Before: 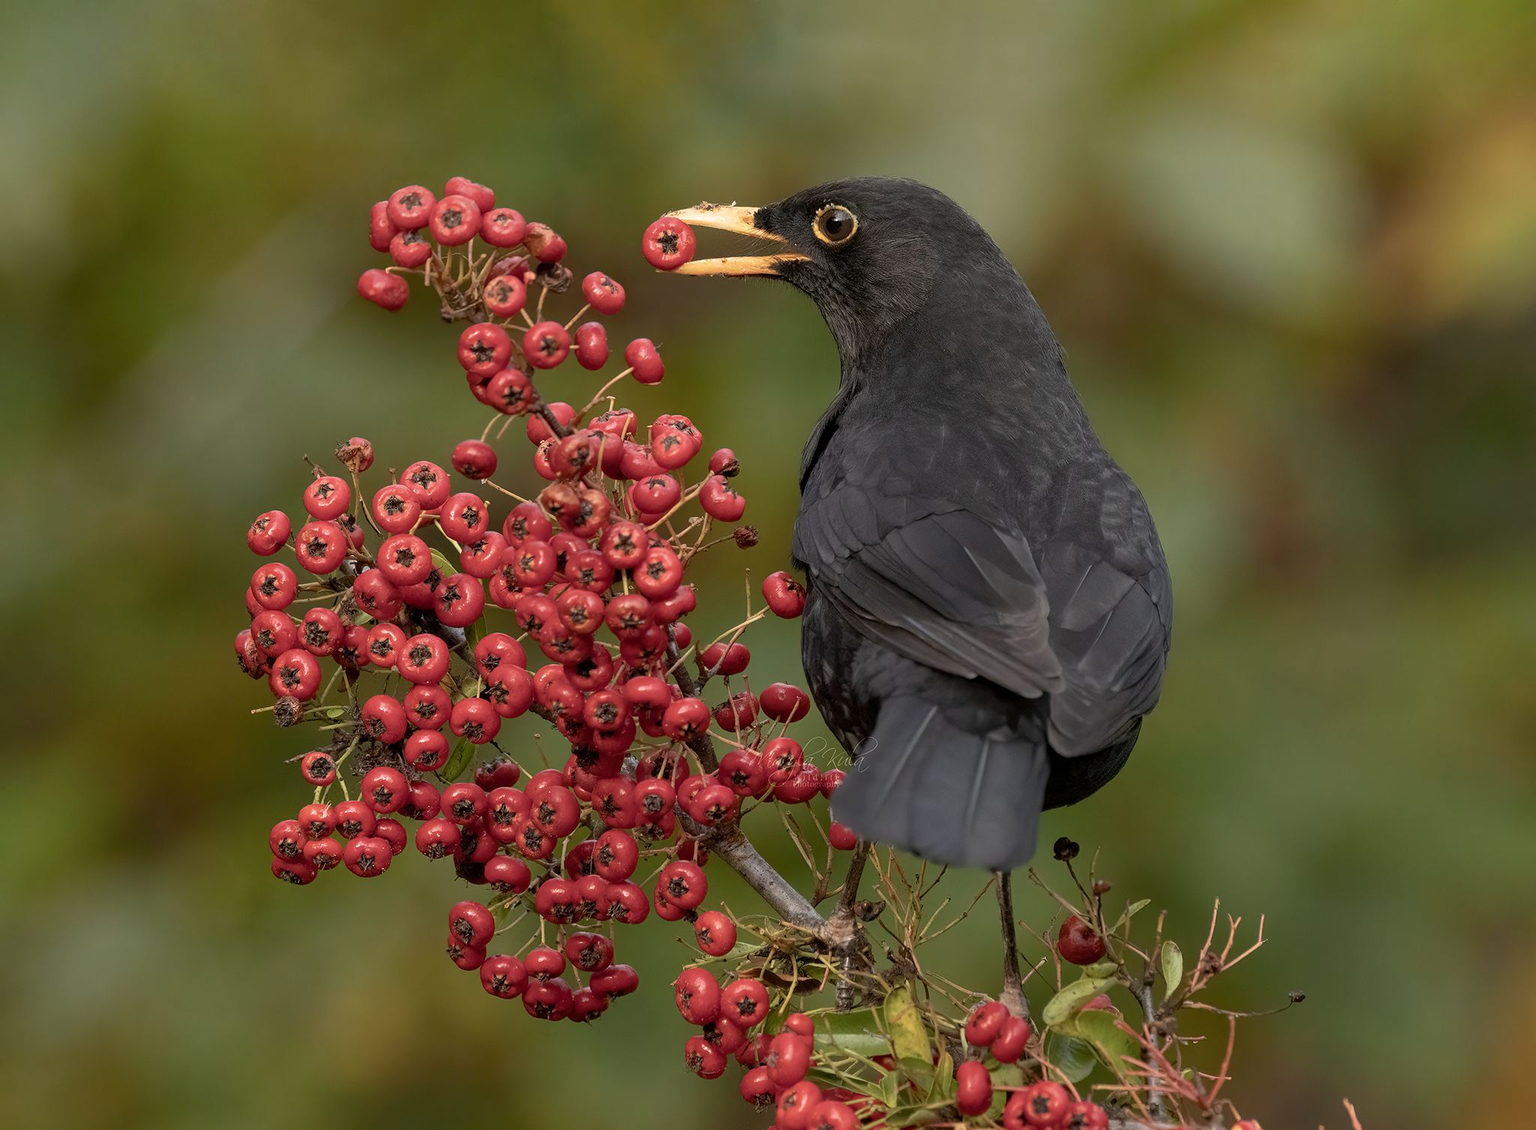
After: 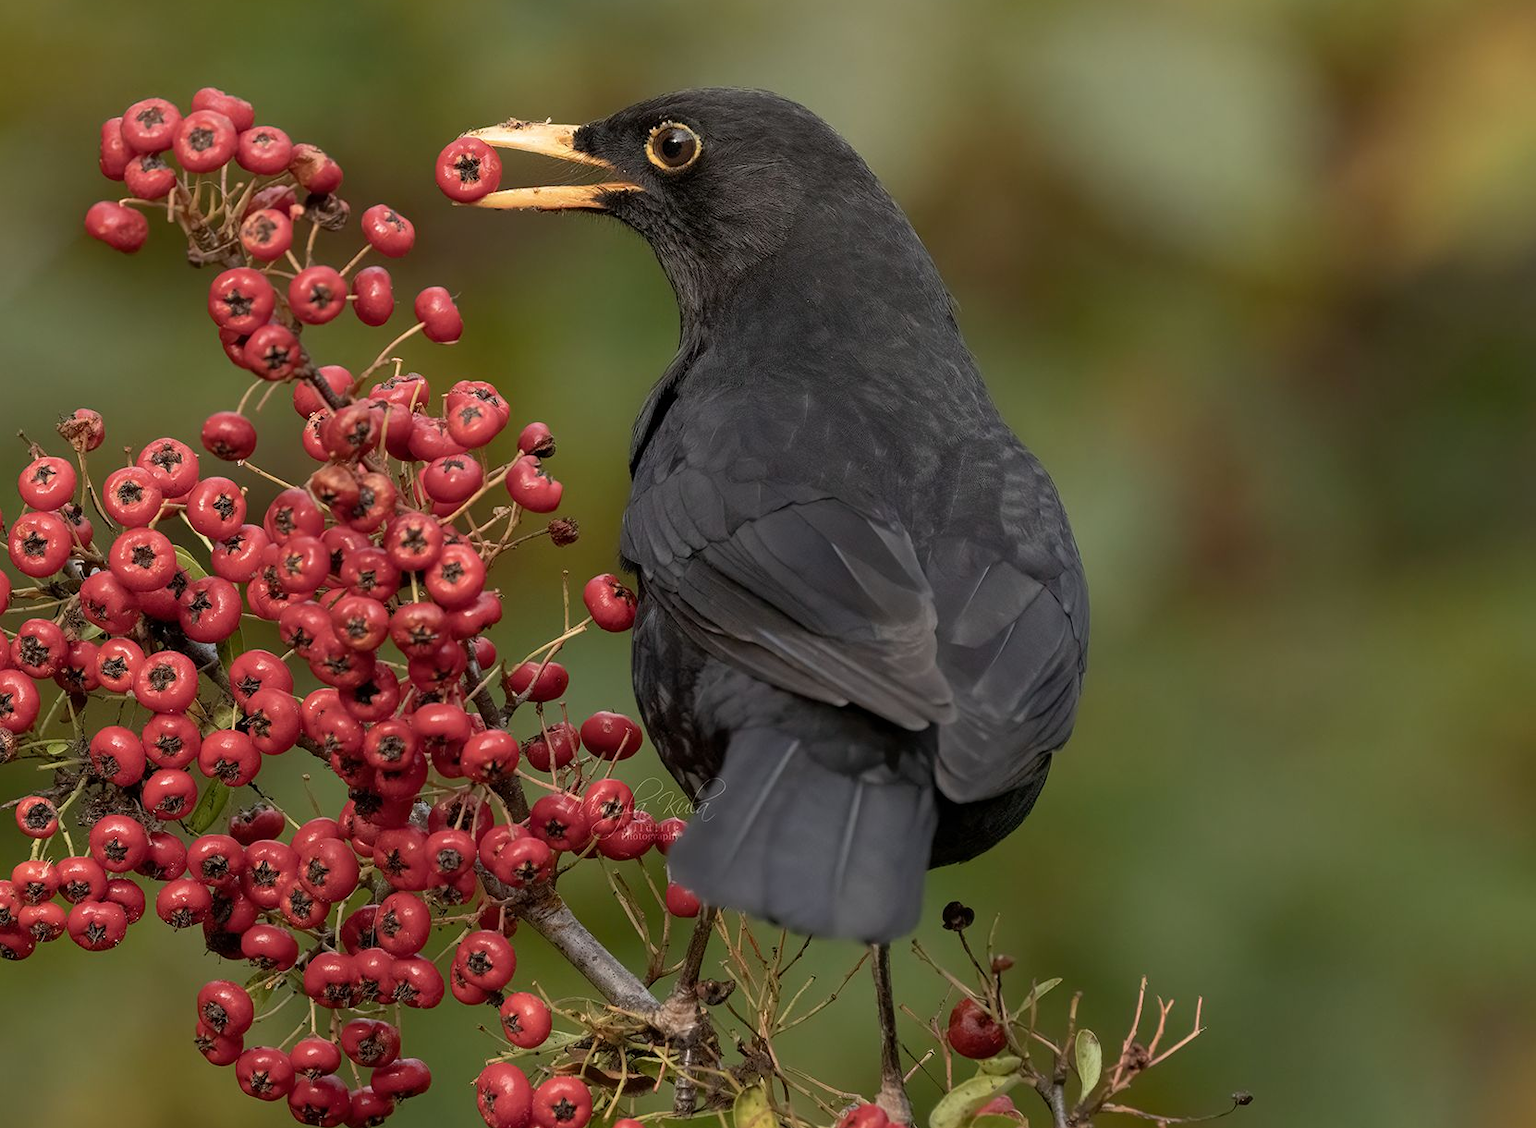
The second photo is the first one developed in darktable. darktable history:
crop: left 18.826%, top 9.38%, right 0.001%, bottom 9.56%
